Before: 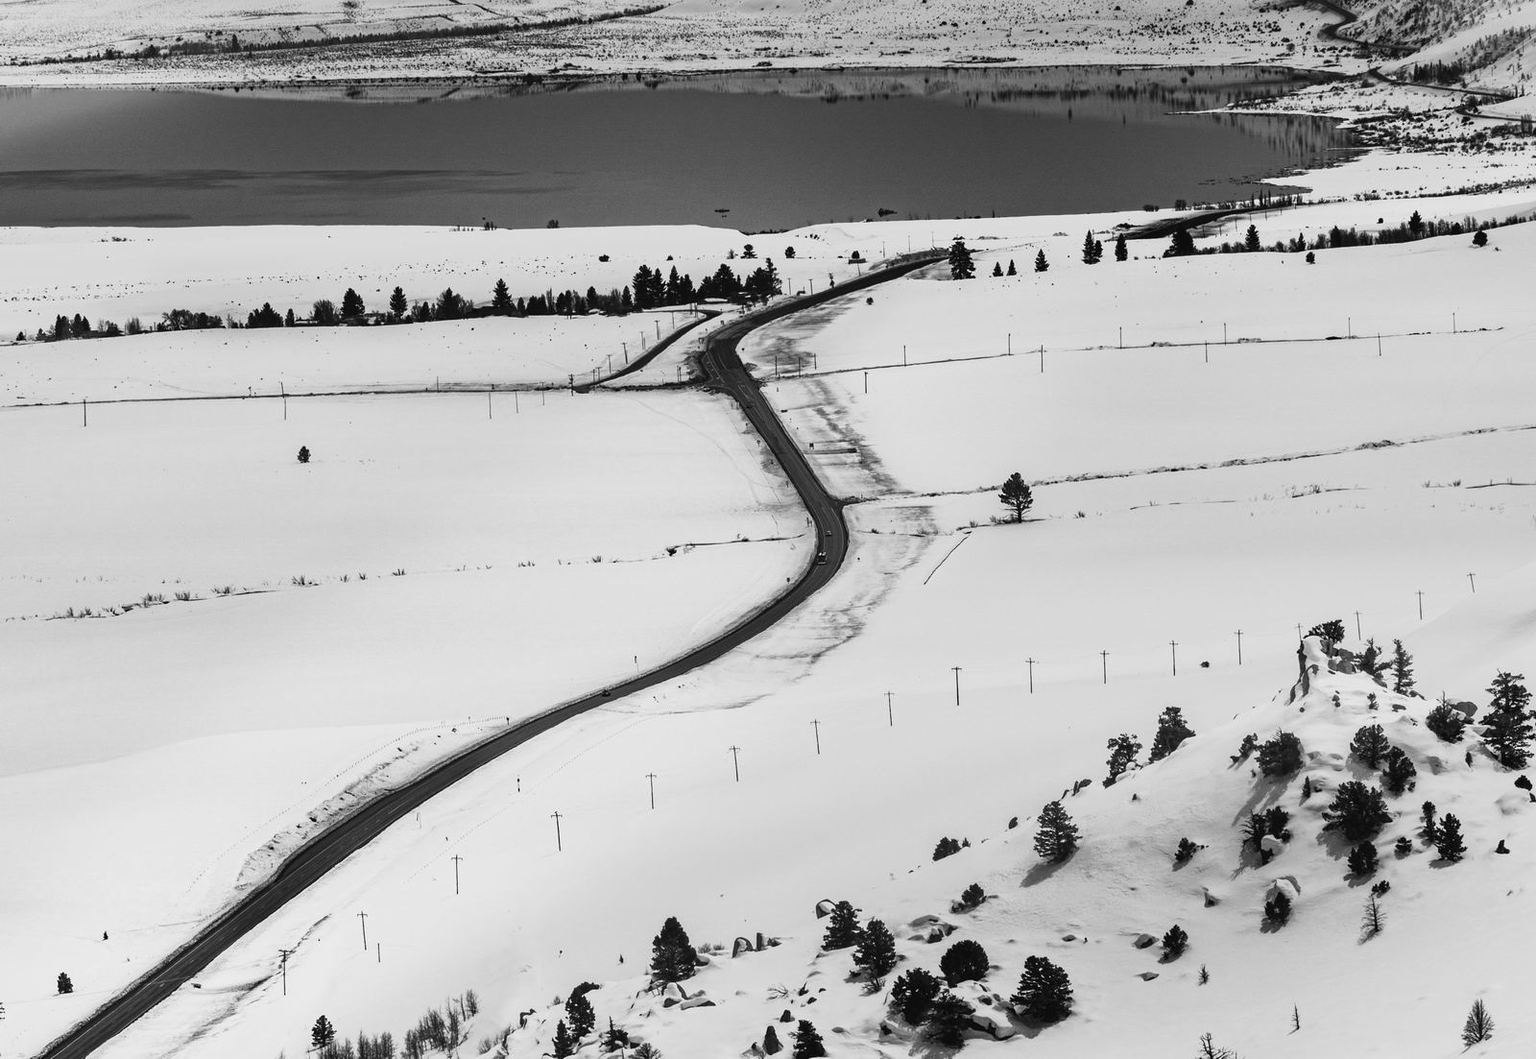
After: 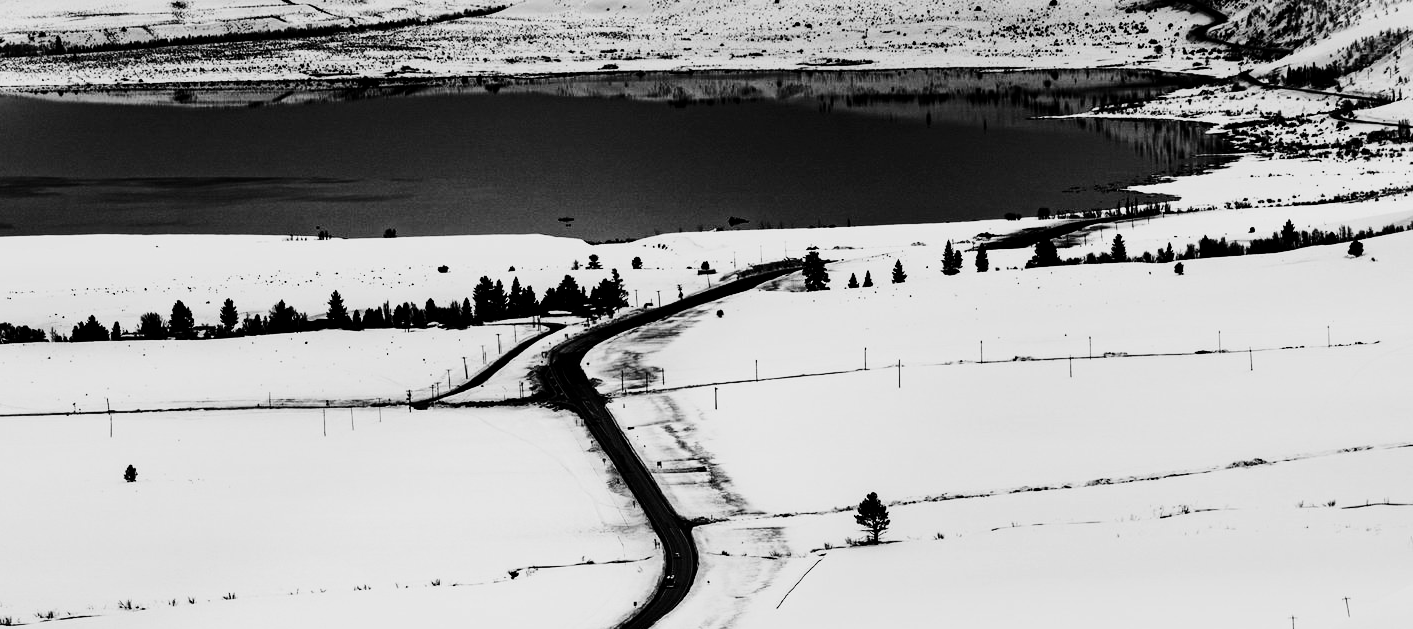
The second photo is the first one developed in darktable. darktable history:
base curve: curves: ch0 [(0.017, 0) (0.425, 0.441) (0.844, 0.933) (1, 1)], preserve colors none
tone curve: curves: ch0 [(0, 0) (0.049, 0.01) (0.154, 0.081) (0.491, 0.56) (0.739, 0.794) (0.992, 0.937)]; ch1 [(0, 0) (0.172, 0.123) (0.317, 0.272) (0.401, 0.422) (0.499, 0.497) (0.531, 0.54) (0.615, 0.603) (0.741, 0.783) (1, 1)]; ch2 [(0, 0) (0.411, 0.424) (0.462, 0.483) (0.544, 0.56) (0.686, 0.638) (1, 1)], preserve colors none
contrast brightness saturation: contrast 0.205, brightness -0.1, saturation 0.206
crop and rotate: left 11.669%, bottom 42.9%
